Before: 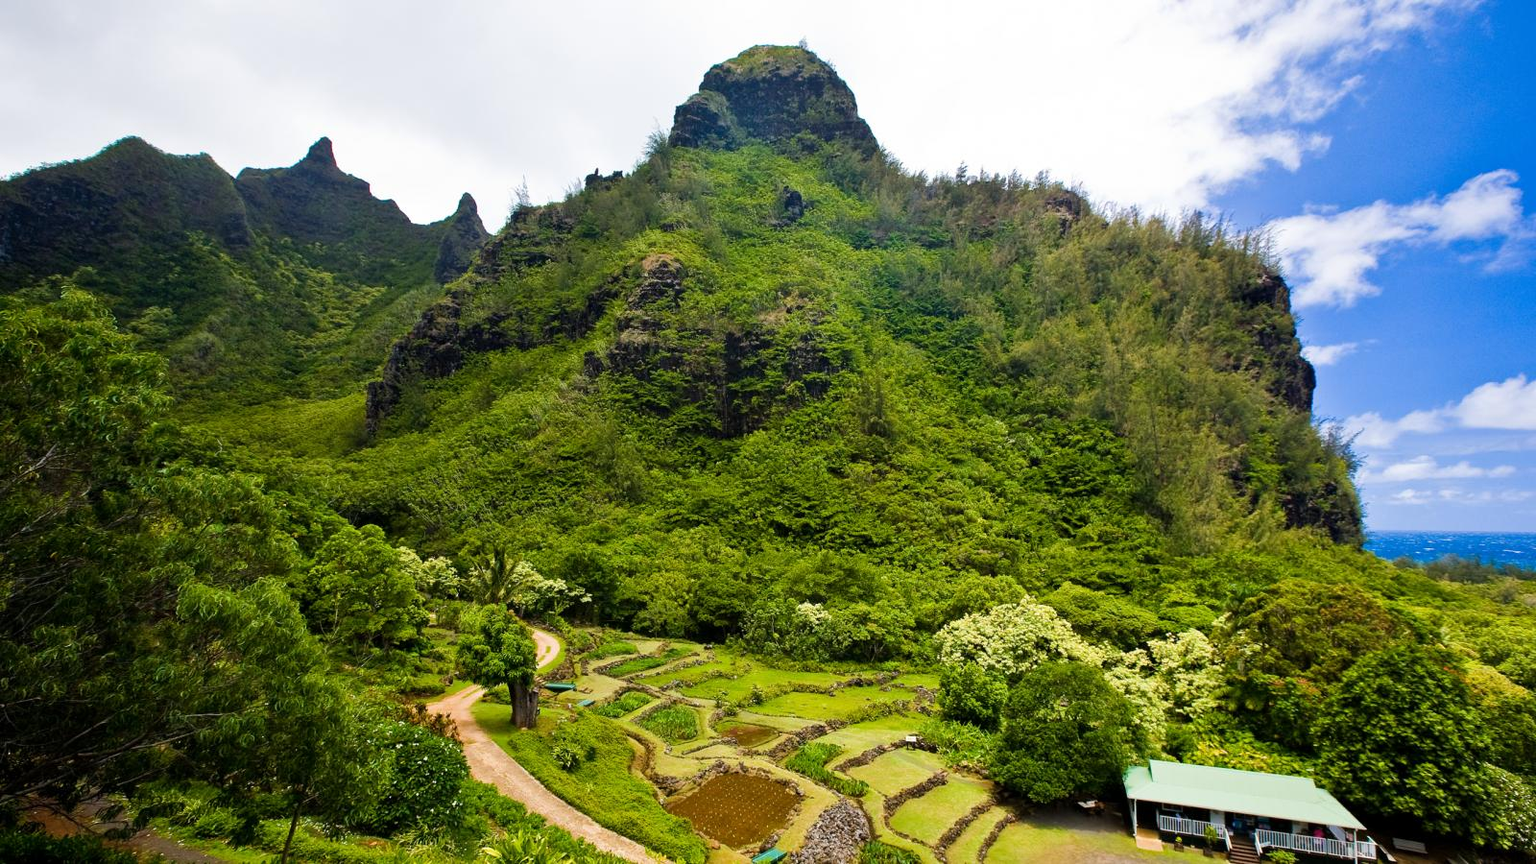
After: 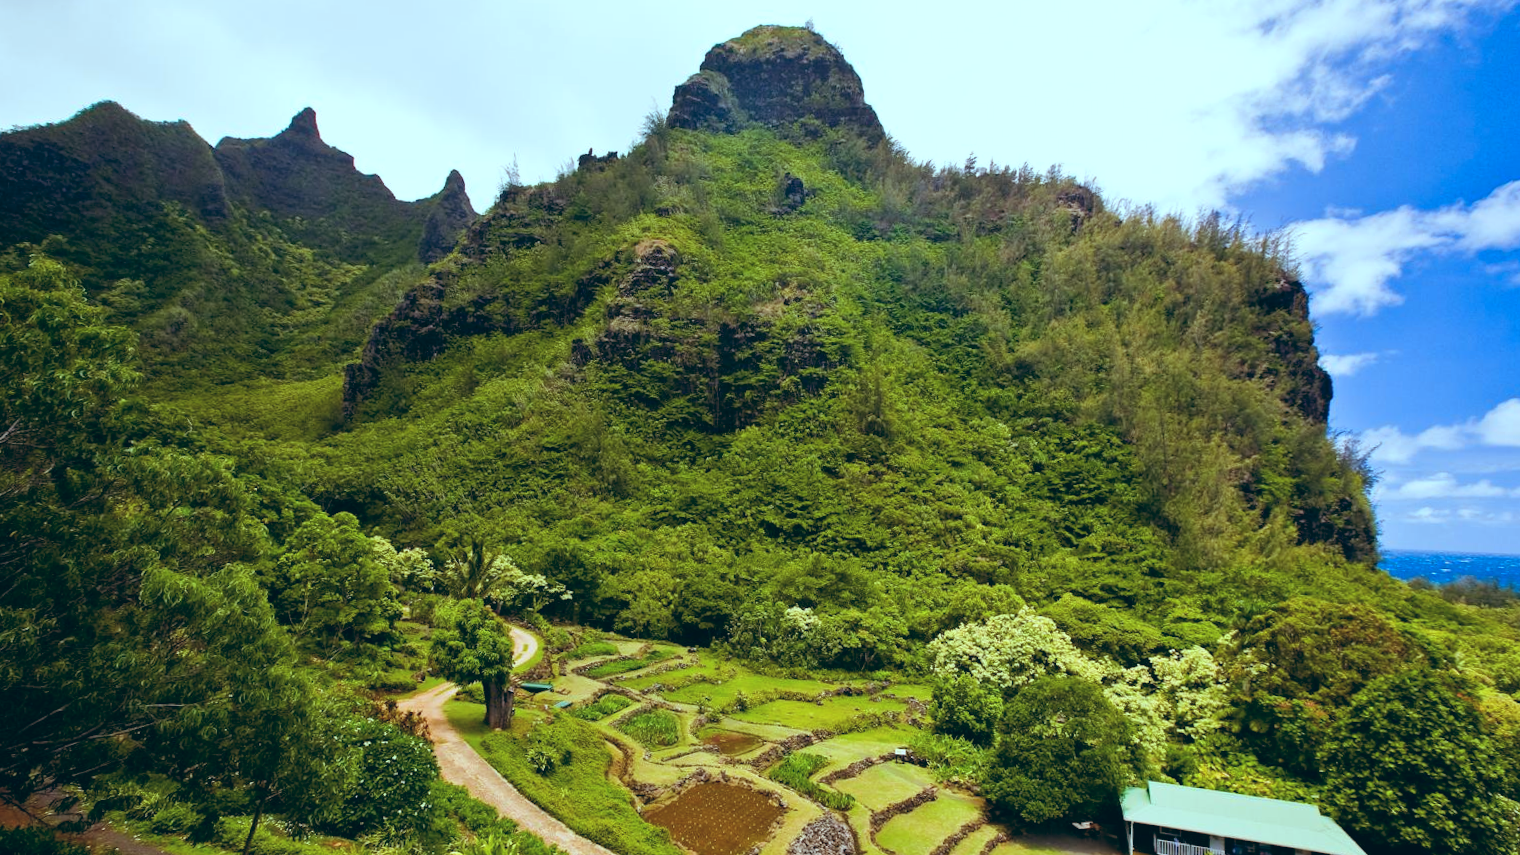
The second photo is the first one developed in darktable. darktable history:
crop and rotate: angle -1.69°
color balance: lift [1.003, 0.993, 1.001, 1.007], gamma [1.018, 1.072, 0.959, 0.928], gain [0.974, 0.873, 1.031, 1.127]
